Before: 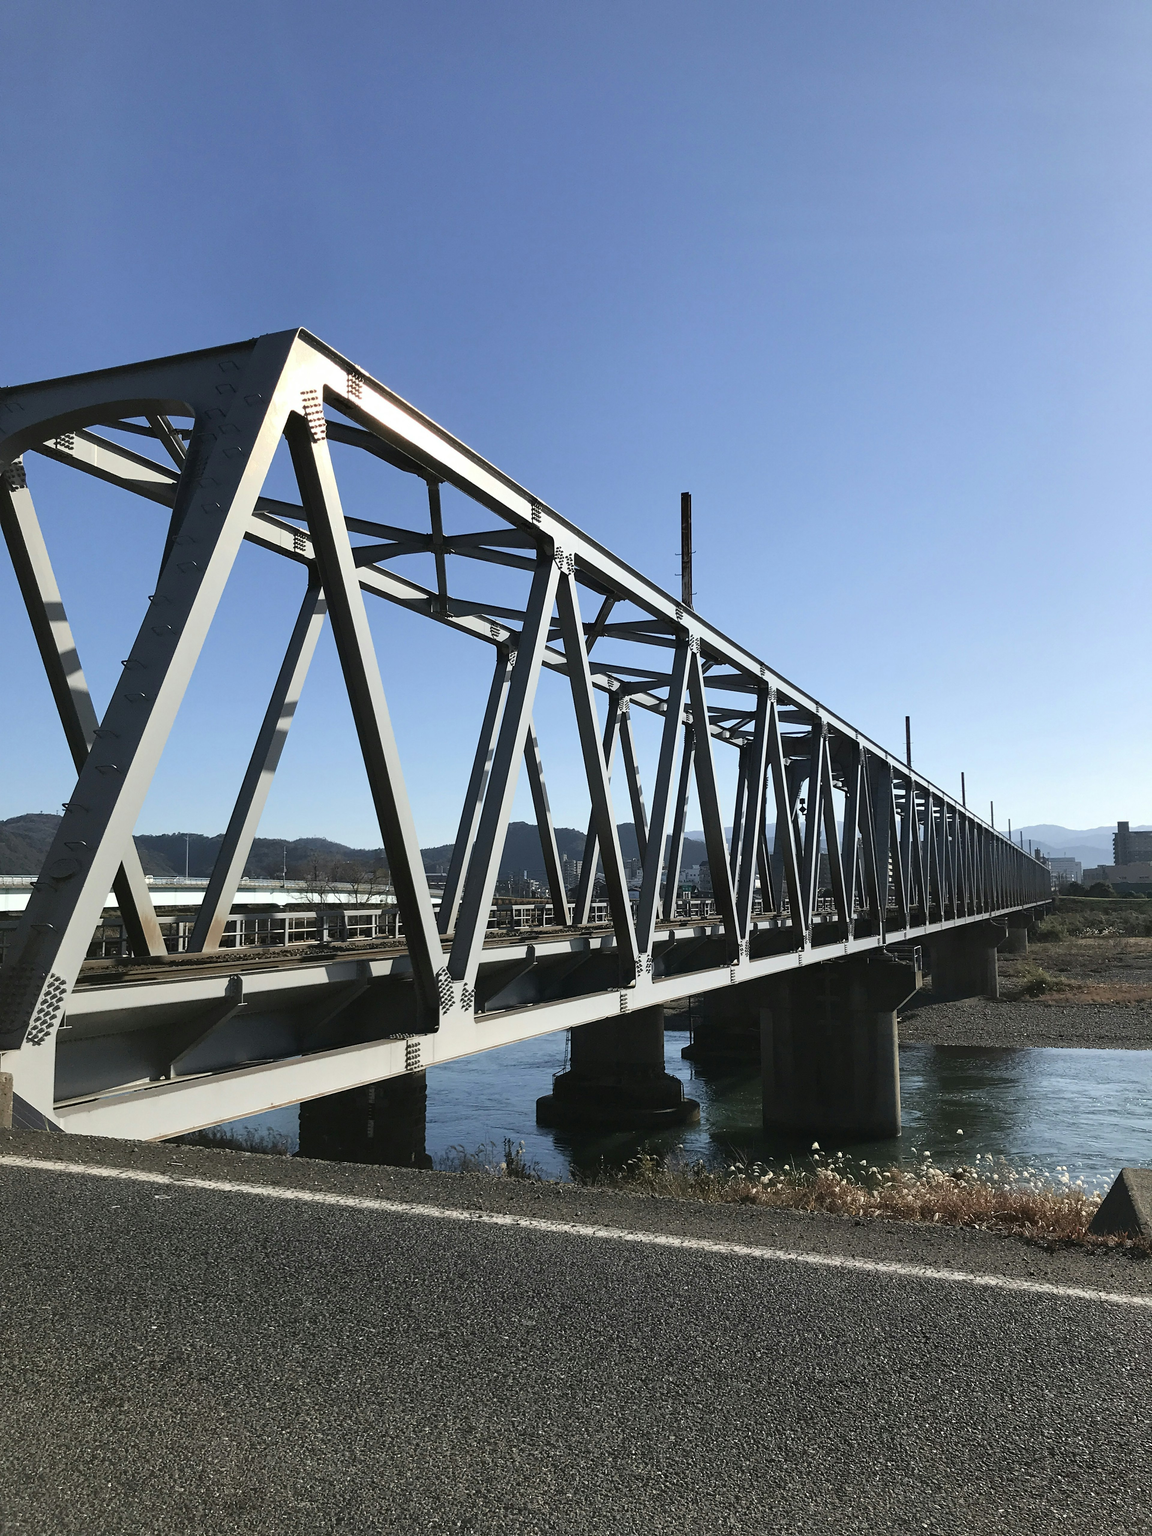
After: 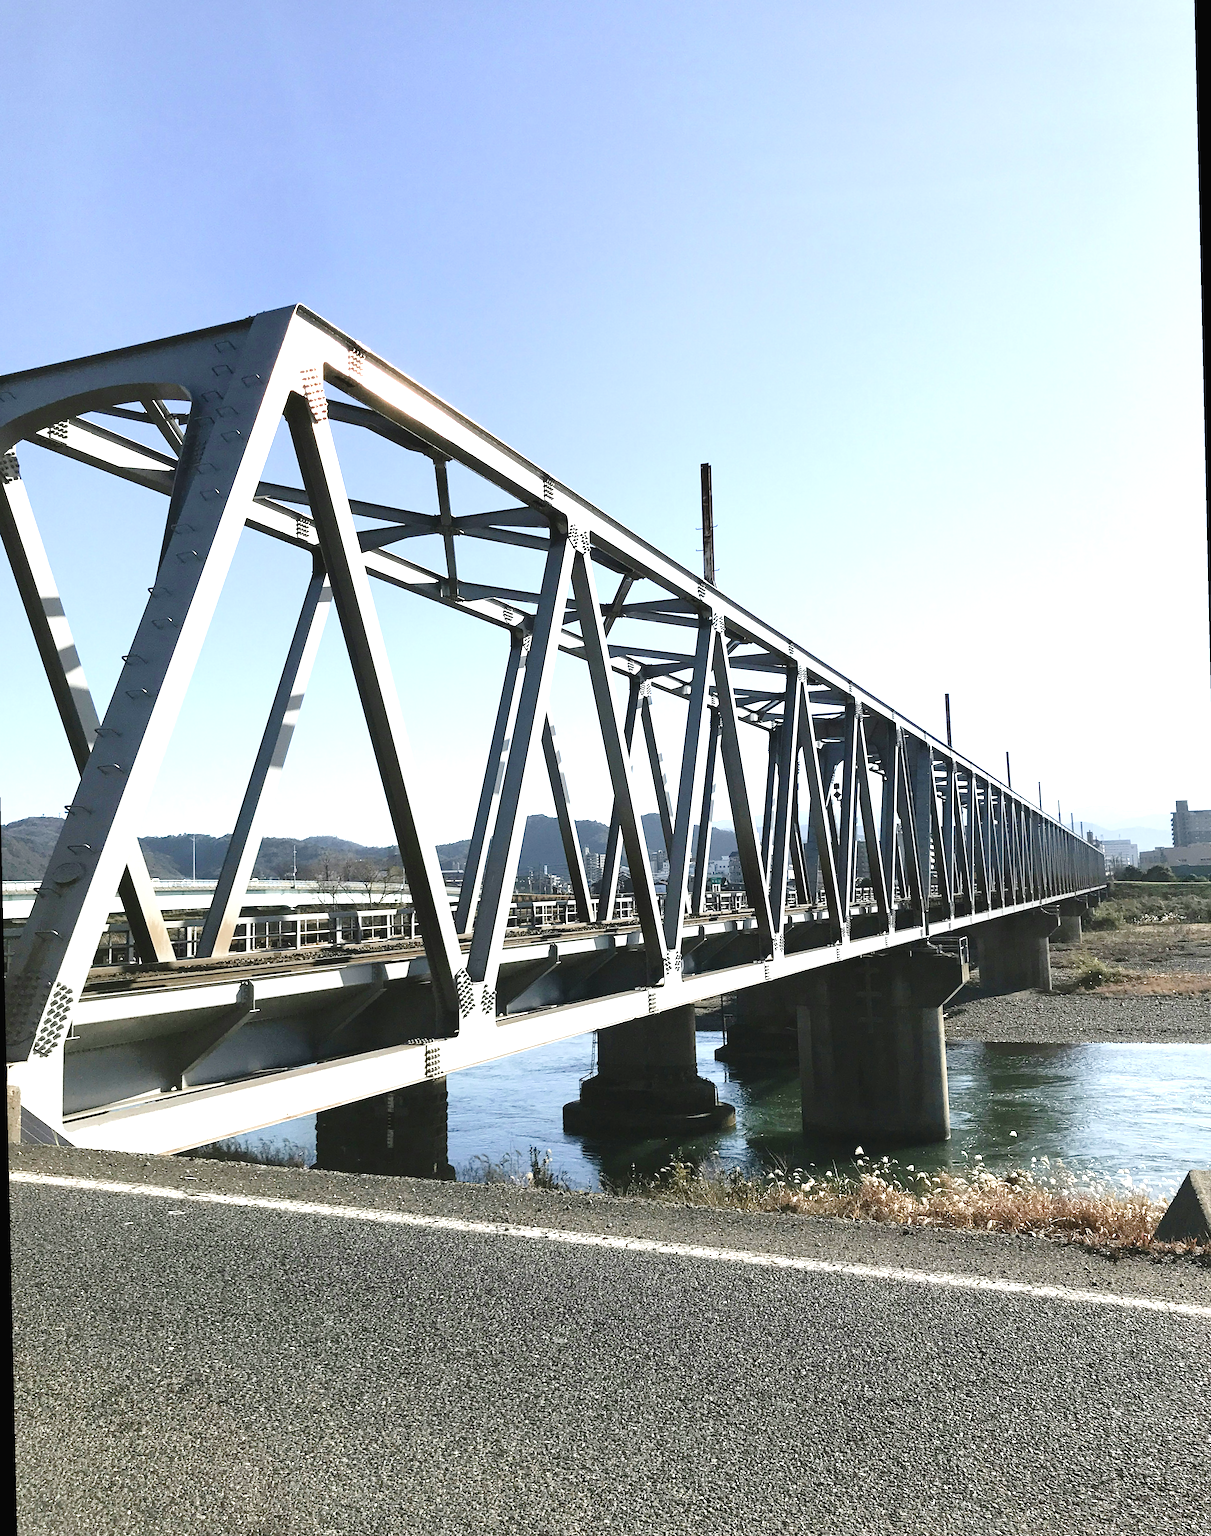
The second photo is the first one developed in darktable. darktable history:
rotate and perspective: rotation -1.32°, lens shift (horizontal) -0.031, crop left 0.015, crop right 0.985, crop top 0.047, crop bottom 0.982
exposure: black level correction 0, exposure 1.2 EV, compensate exposure bias true, compensate highlight preservation false
tone curve: curves: ch0 [(0, 0) (0.003, 0.015) (0.011, 0.019) (0.025, 0.026) (0.044, 0.041) (0.069, 0.057) (0.1, 0.085) (0.136, 0.116) (0.177, 0.158) (0.224, 0.215) (0.277, 0.286) (0.335, 0.367) (0.399, 0.452) (0.468, 0.534) (0.543, 0.612) (0.623, 0.698) (0.709, 0.775) (0.801, 0.858) (0.898, 0.928) (1, 1)], preserve colors none
